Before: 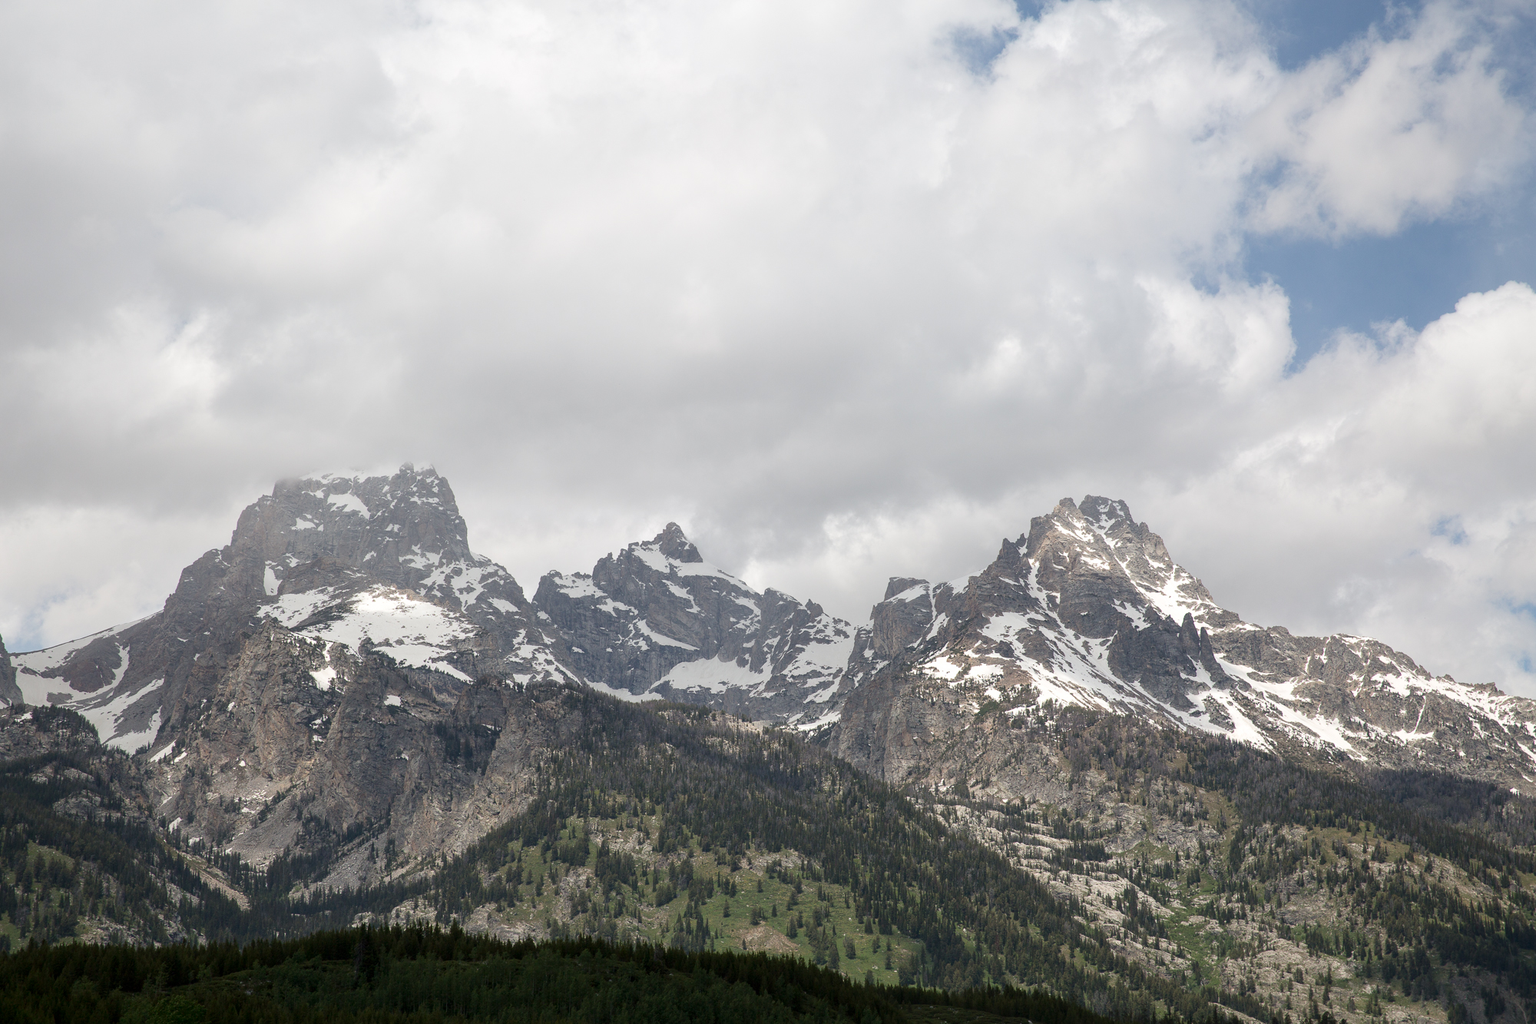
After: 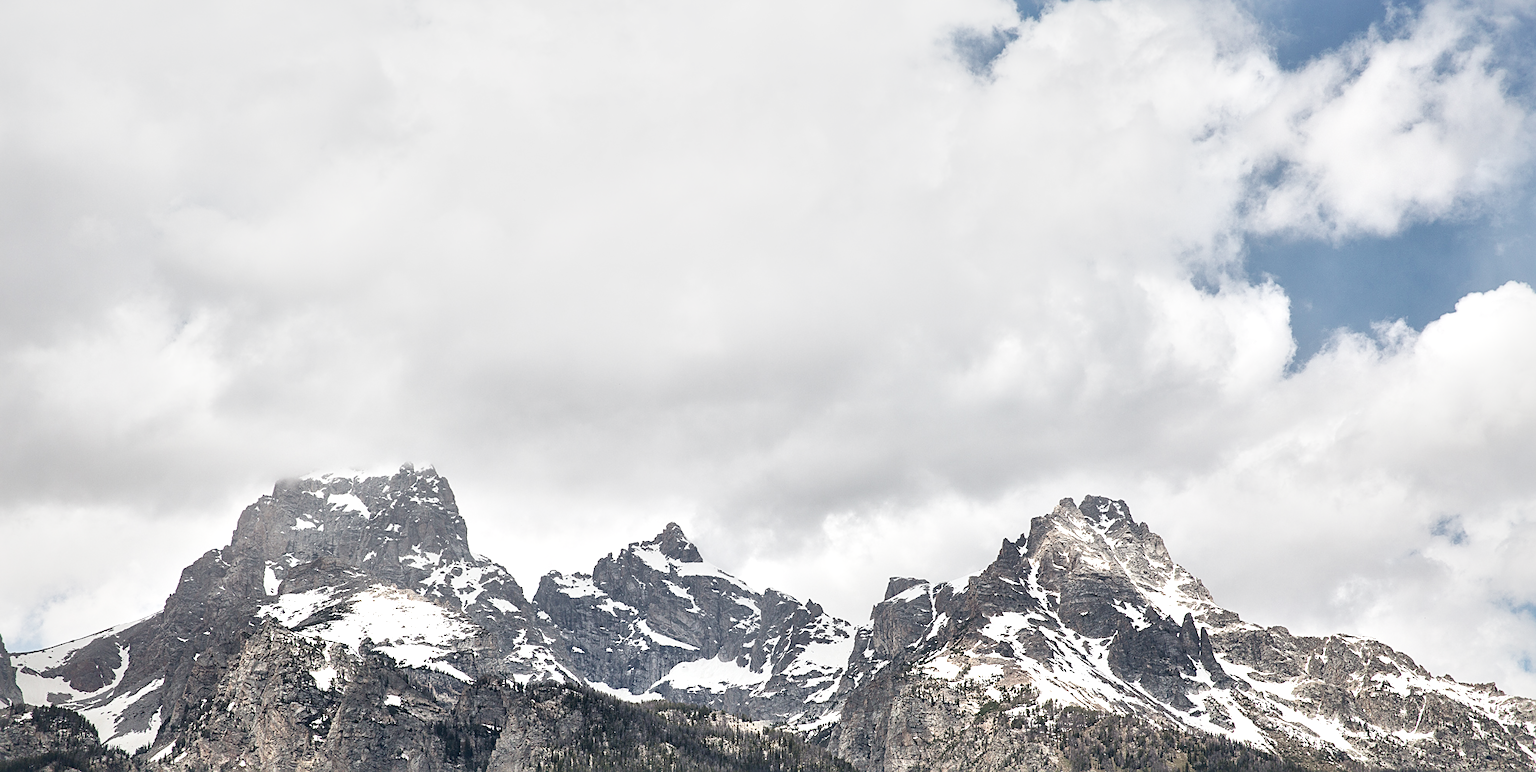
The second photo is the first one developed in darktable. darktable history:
local contrast: mode bilateral grid, contrast 43, coarseness 68, detail 215%, midtone range 0.2
sharpen: on, module defaults
crop: bottom 24.481%
base curve: curves: ch0 [(0, 0) (0.088, 0.125) (0.176, 0.251) (0.354, 0.501) (0.613, 0.749) (1, 0.877)], preserve colors none
